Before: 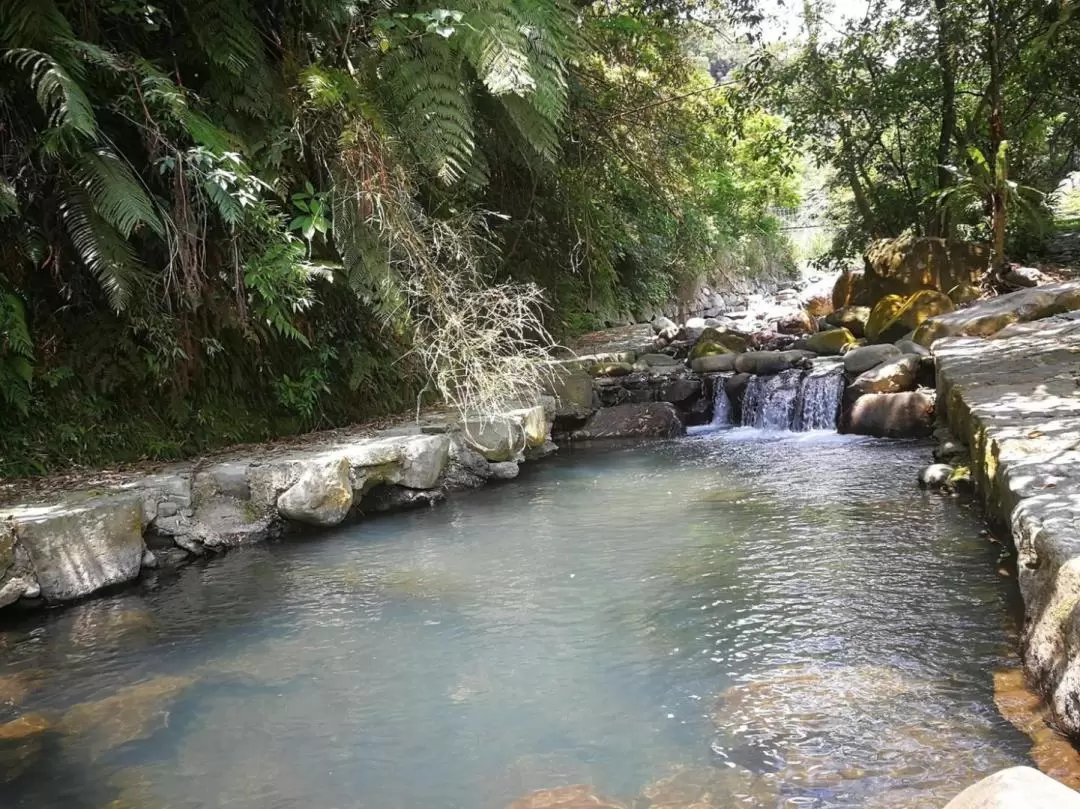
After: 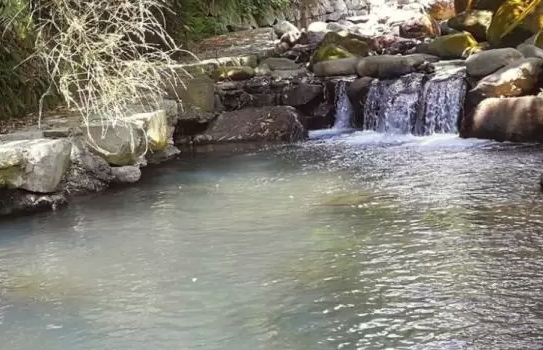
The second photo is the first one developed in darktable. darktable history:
color correction: highlights a* -0.95, highlights b* 4.5, shadows a* 3.55
crop: left 35.03%, top 36.625%, right 14.663%, bottom 20.057%
